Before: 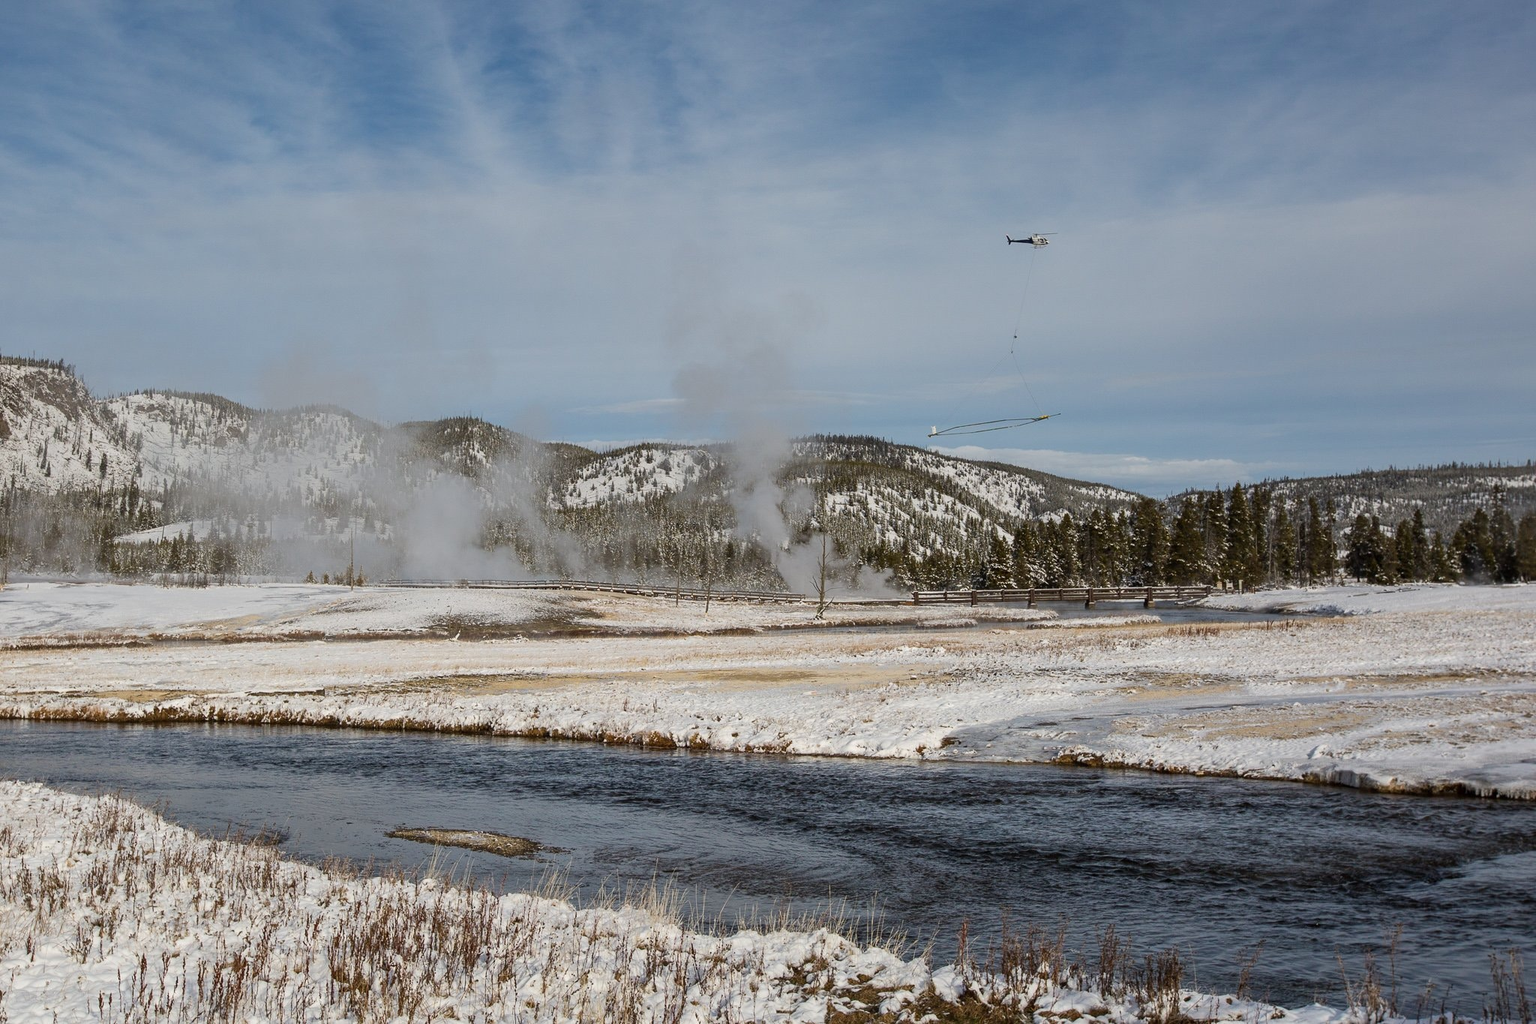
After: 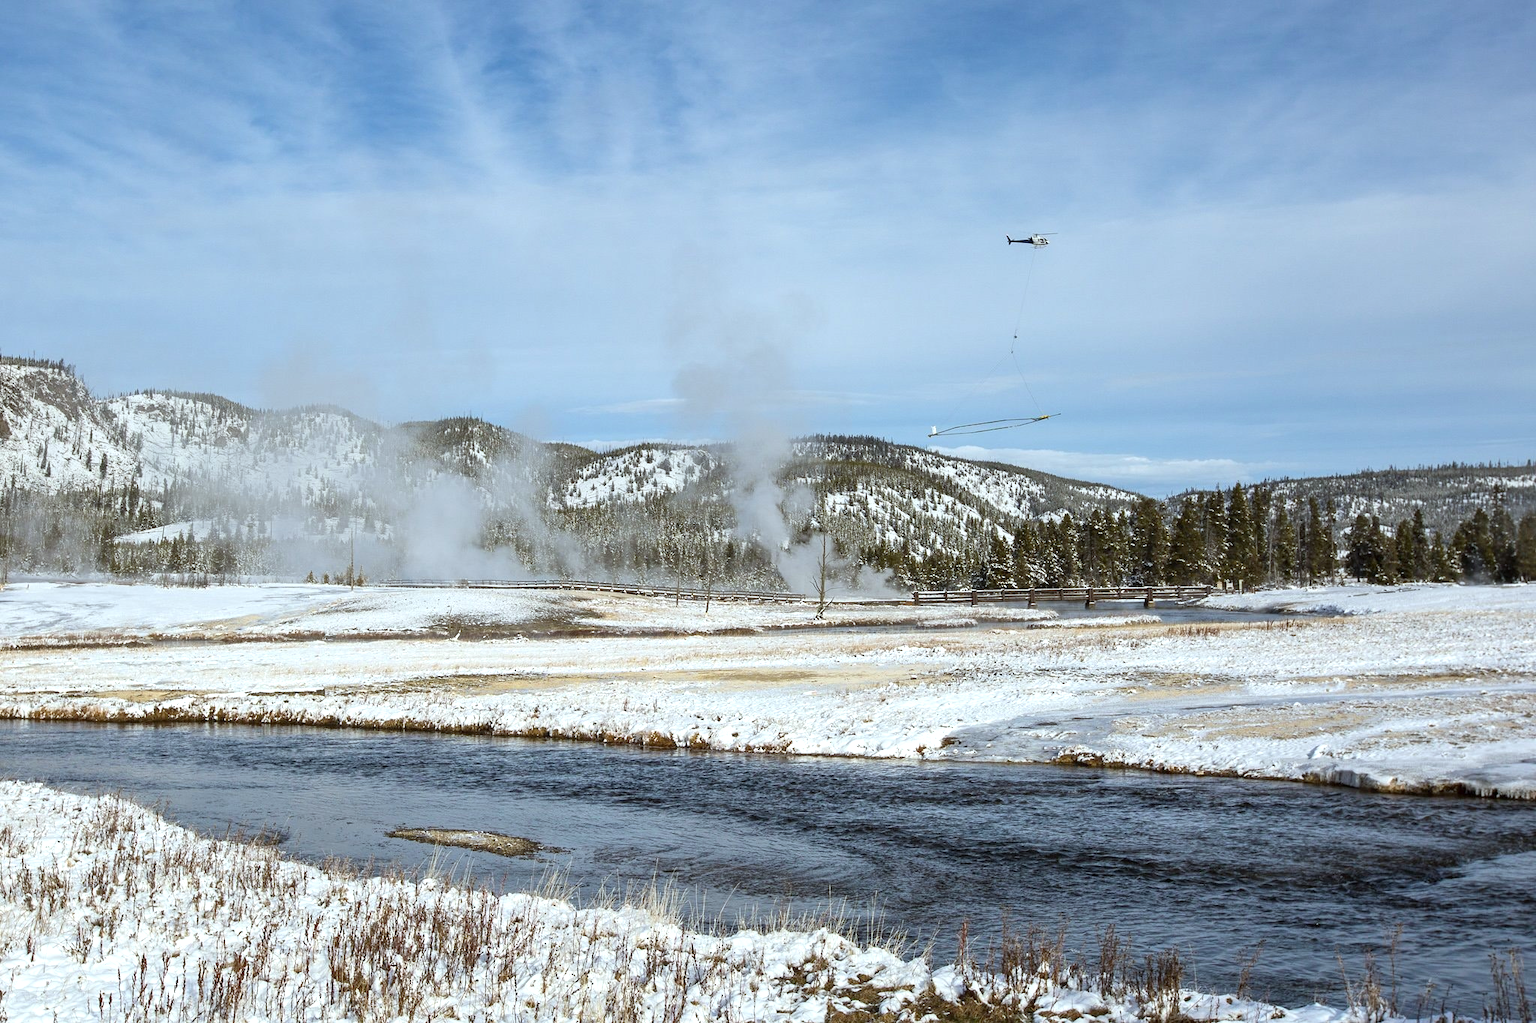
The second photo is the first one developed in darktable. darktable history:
exposure: exposure 0.722 EV, compensate highlight preservation false
white balance: red 0.925, blue 1.046
